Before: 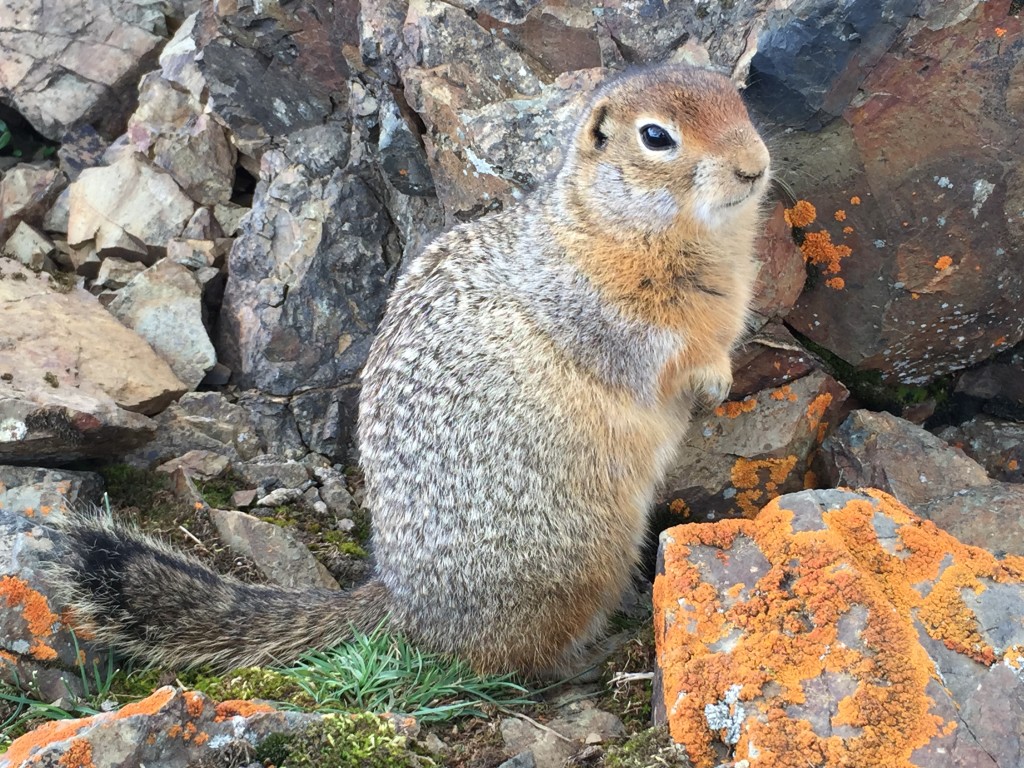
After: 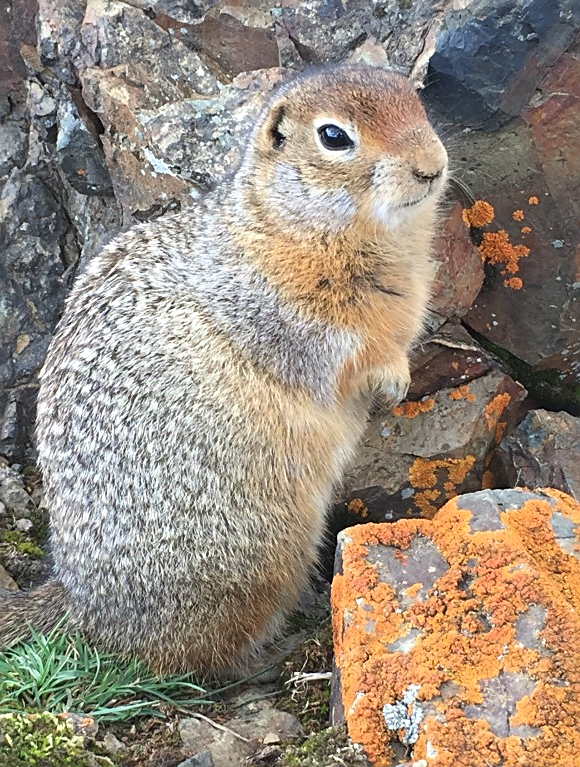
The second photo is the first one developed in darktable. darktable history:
sharpen: on, module defaults
exposure: black level correction -0.005, exposure 0.054 EV, compensate highlight preservation false
crop: left 31.458%, top 0%, right 11.876%
